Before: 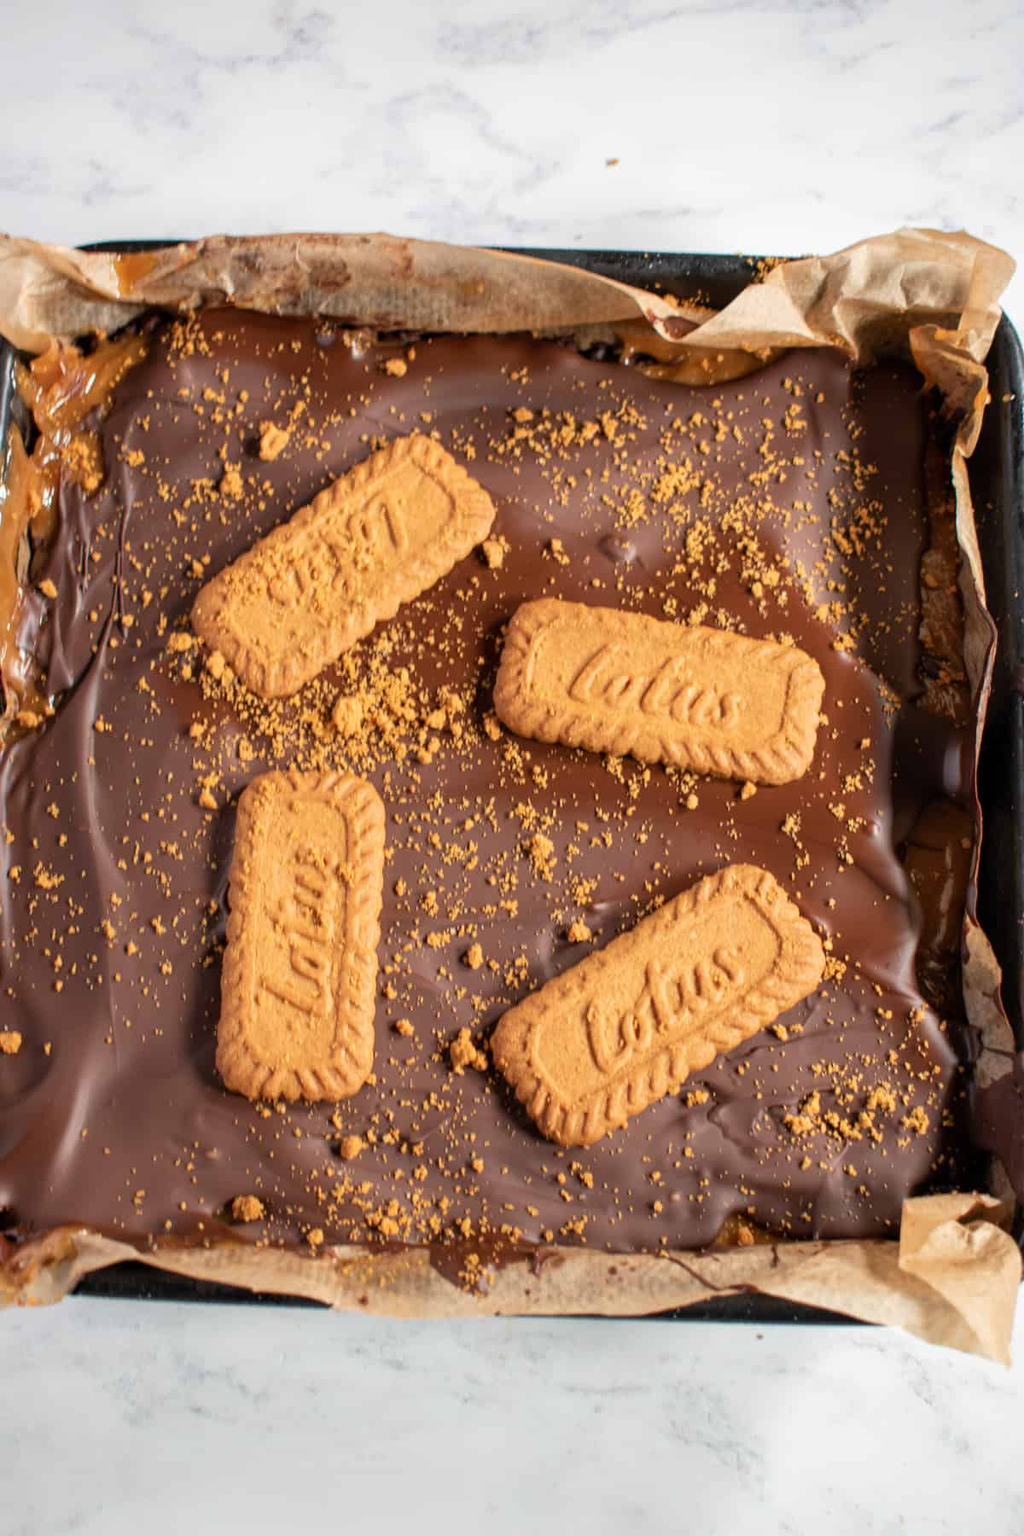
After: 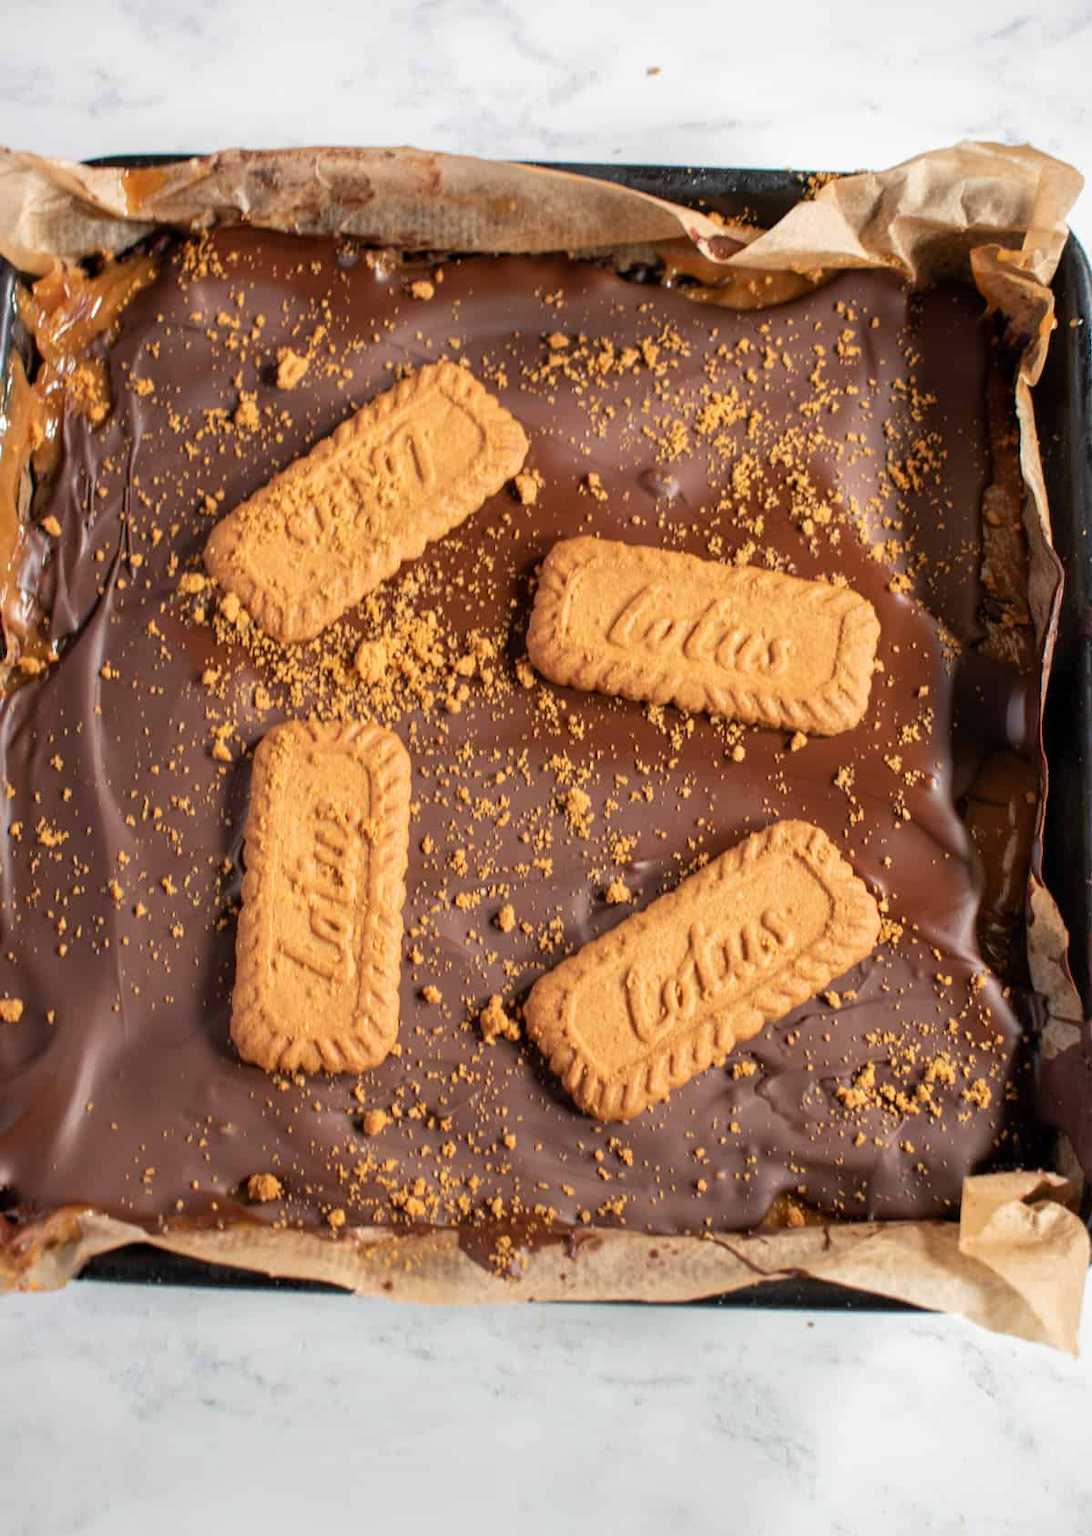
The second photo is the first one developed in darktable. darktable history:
crop and rotate: top 6.25%
white balance: emerald 1
